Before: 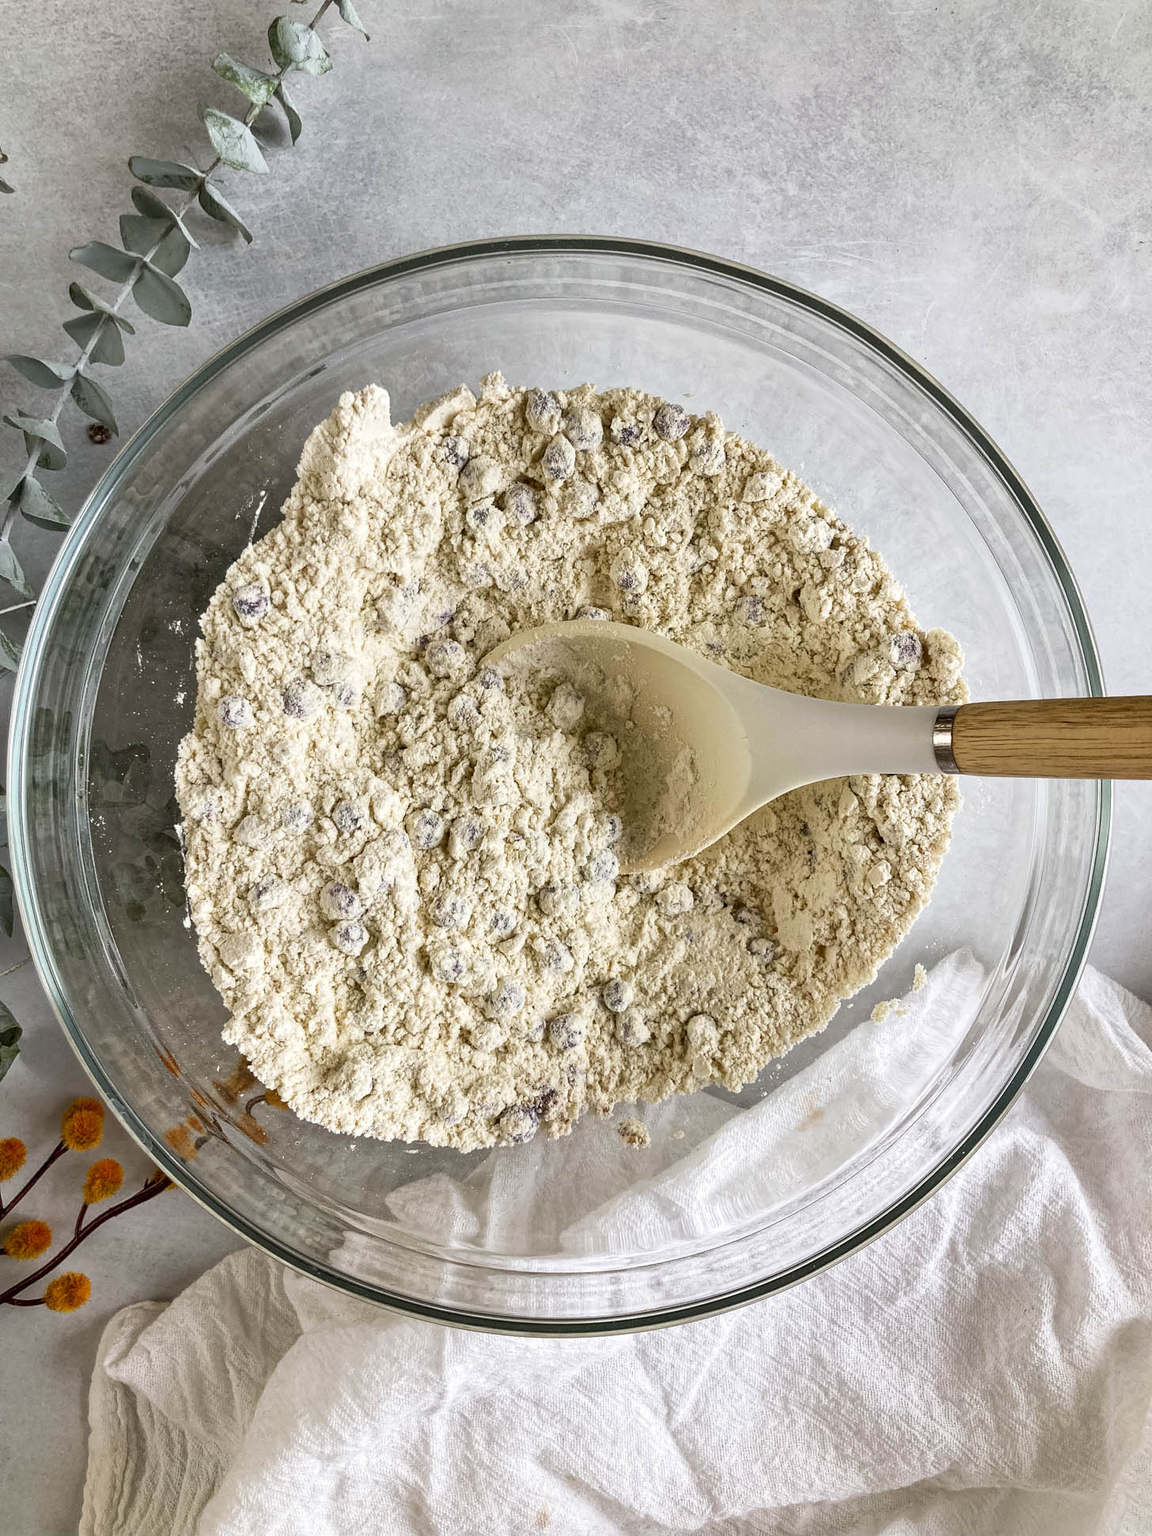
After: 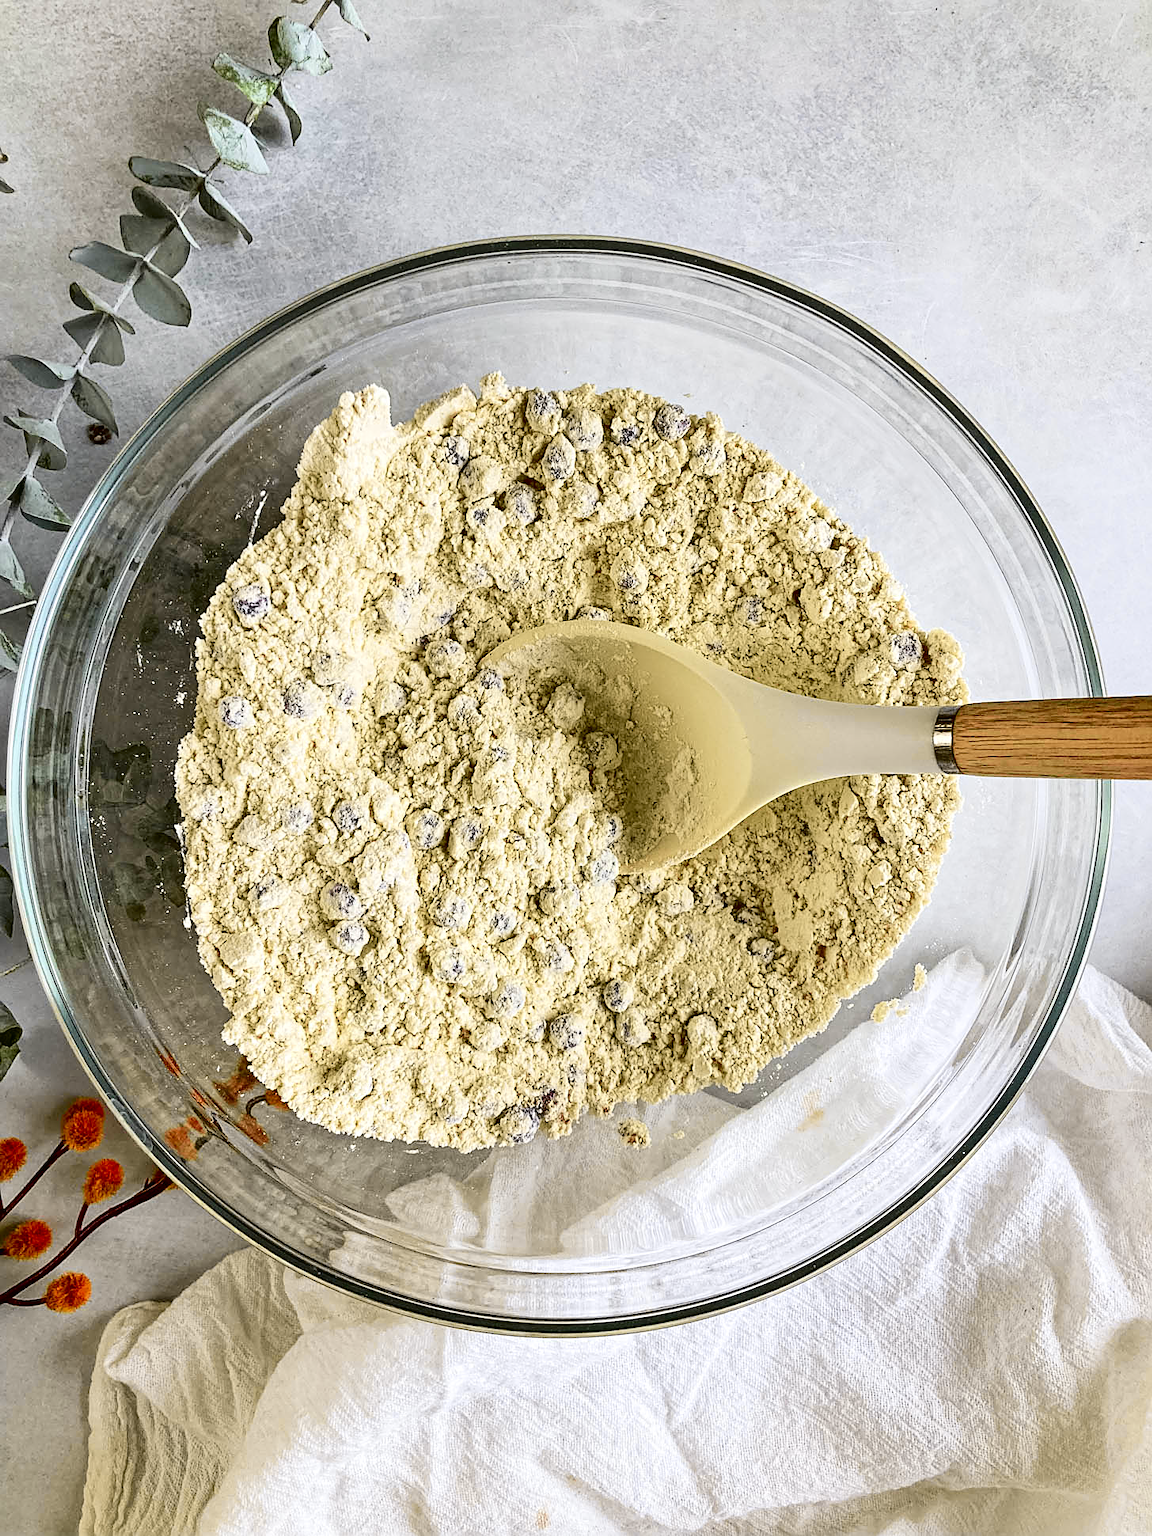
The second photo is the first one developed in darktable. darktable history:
sharpen: on, module defaults
tone curve: curves: ch0 [(0, 0.01) (0.133, 0.057) (0.338, 0.327) (0.494, 0.55) (0.726, 0.807) (1, 1)]; ch1 [(0, 0) (0.346, 0.324) (0.45, 0.431) (0.5, 0.5) (0.522, 0.517) (0.543, 0.578) (1, 1)]; ch2 [(0, 0) (0.44, 0.424) (0.501, 0.499) (0.564, 0.611) (0.622, 0.667) (0.707, 0.746) (1, 1)], color space Lab, independent channels, preserve colors none
